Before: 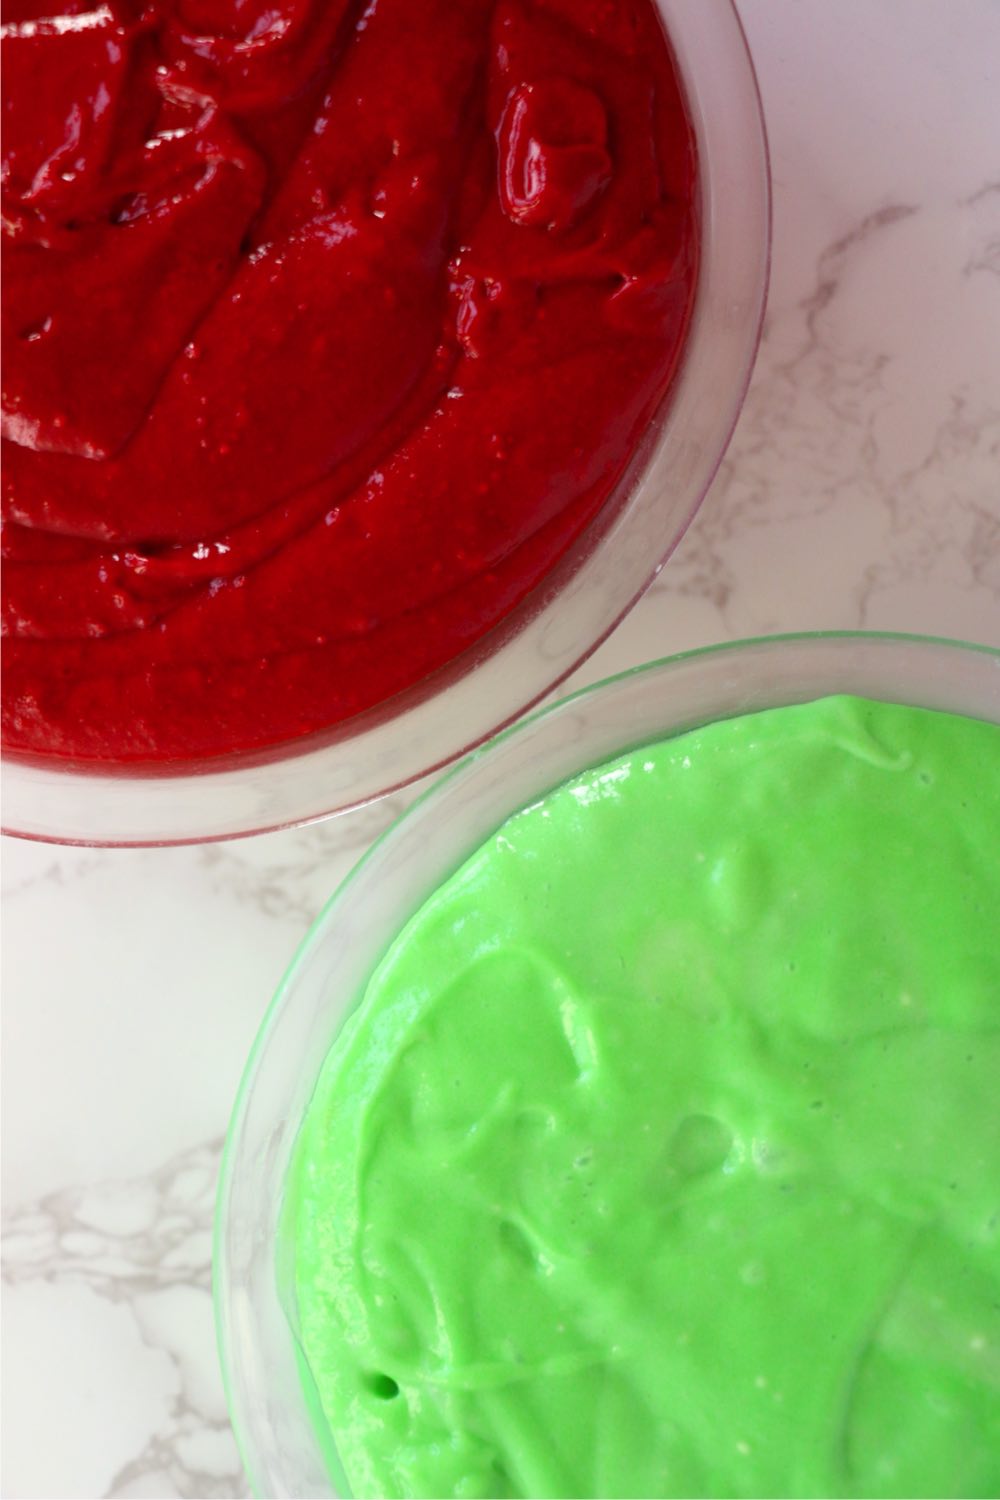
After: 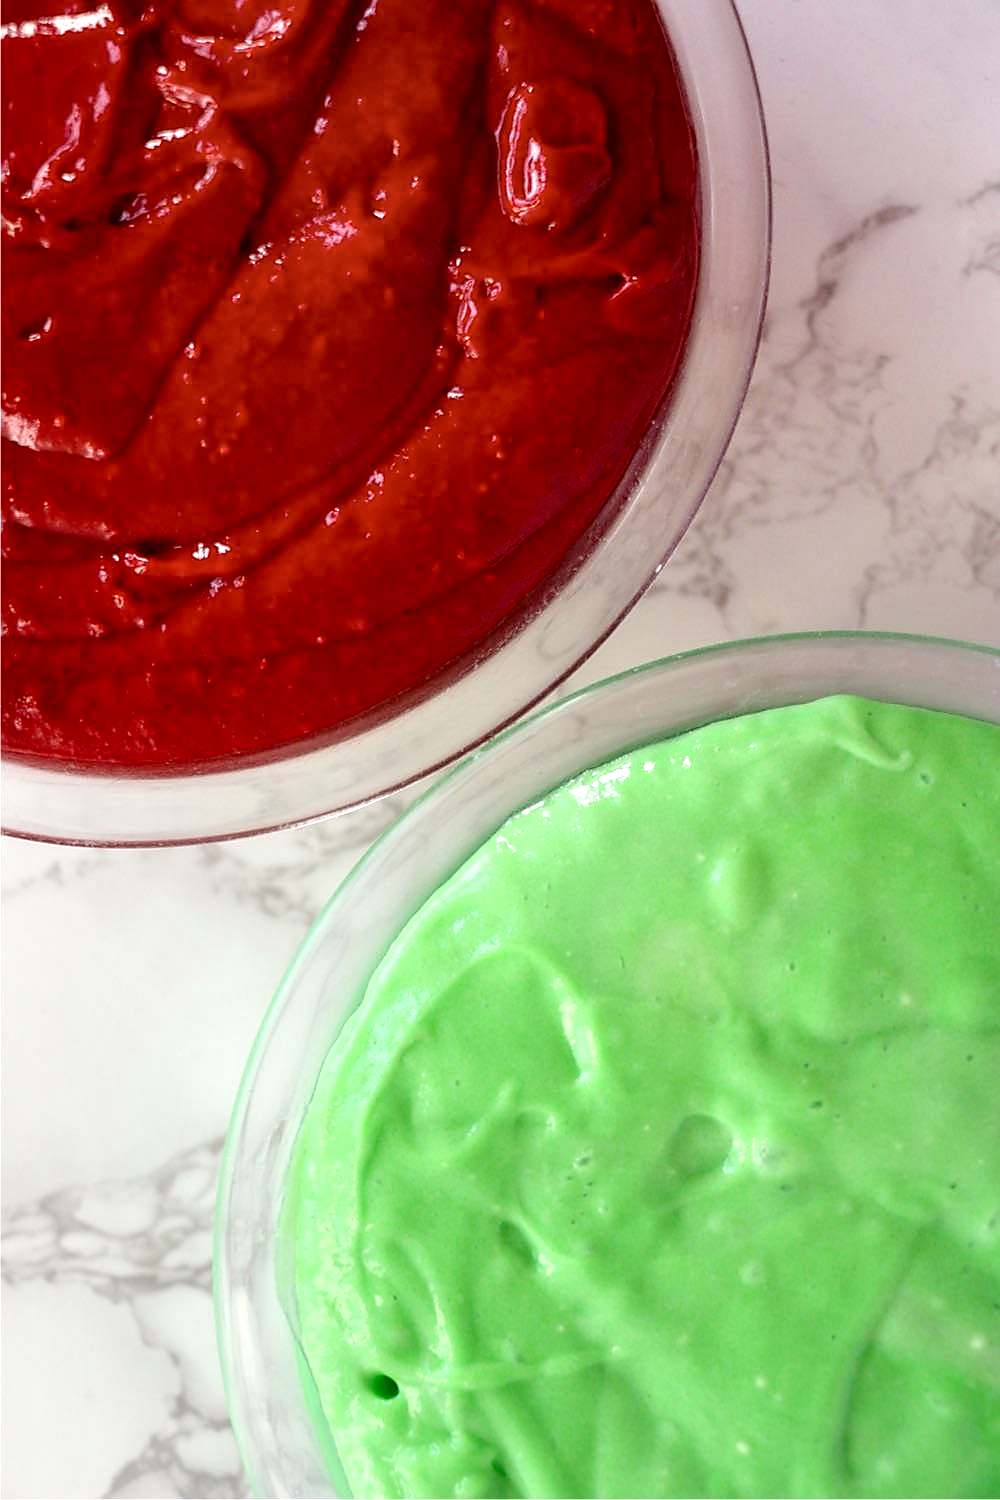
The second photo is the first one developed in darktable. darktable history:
local contrast: highlights 20%, detail 197%
sharpen: radius 1.4, amount 1.25, threshold 0.7
